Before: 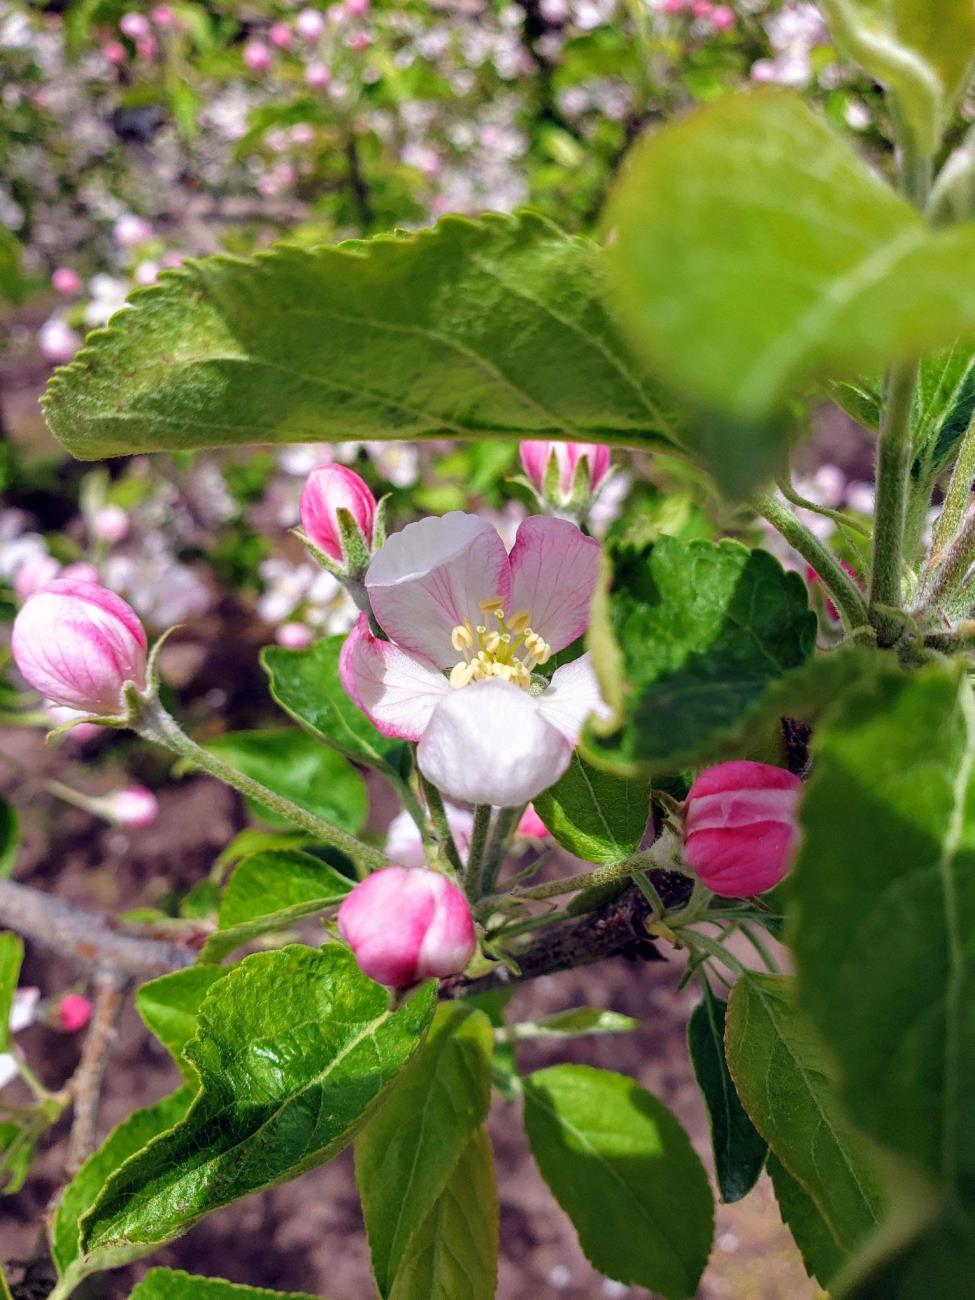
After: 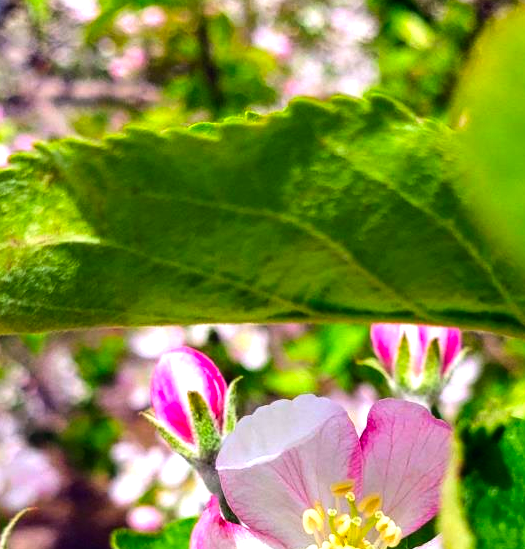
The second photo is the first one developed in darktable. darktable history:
crop: left 15.306%, top 9.065%, right 30.789%, bottom 48.638%
contrast brightness saturation: saturation 0.5
color balance rgb: global vibrance 1%, saturation formula JzAzBz (2021)
tone equalizer: -8 EV -0.75 EV, -7 EV -0.7 EV, -6 EV -0.6 EV, -5 EV -0.4 EV, -3 EV 0.4 EV, -2 EV 0.6 EV, -1 EV 0.7 EV, +0 EV 0.75 EV, edges refinement/feathering 500, mask exposure compensation -1.57 EV, preserve details no
